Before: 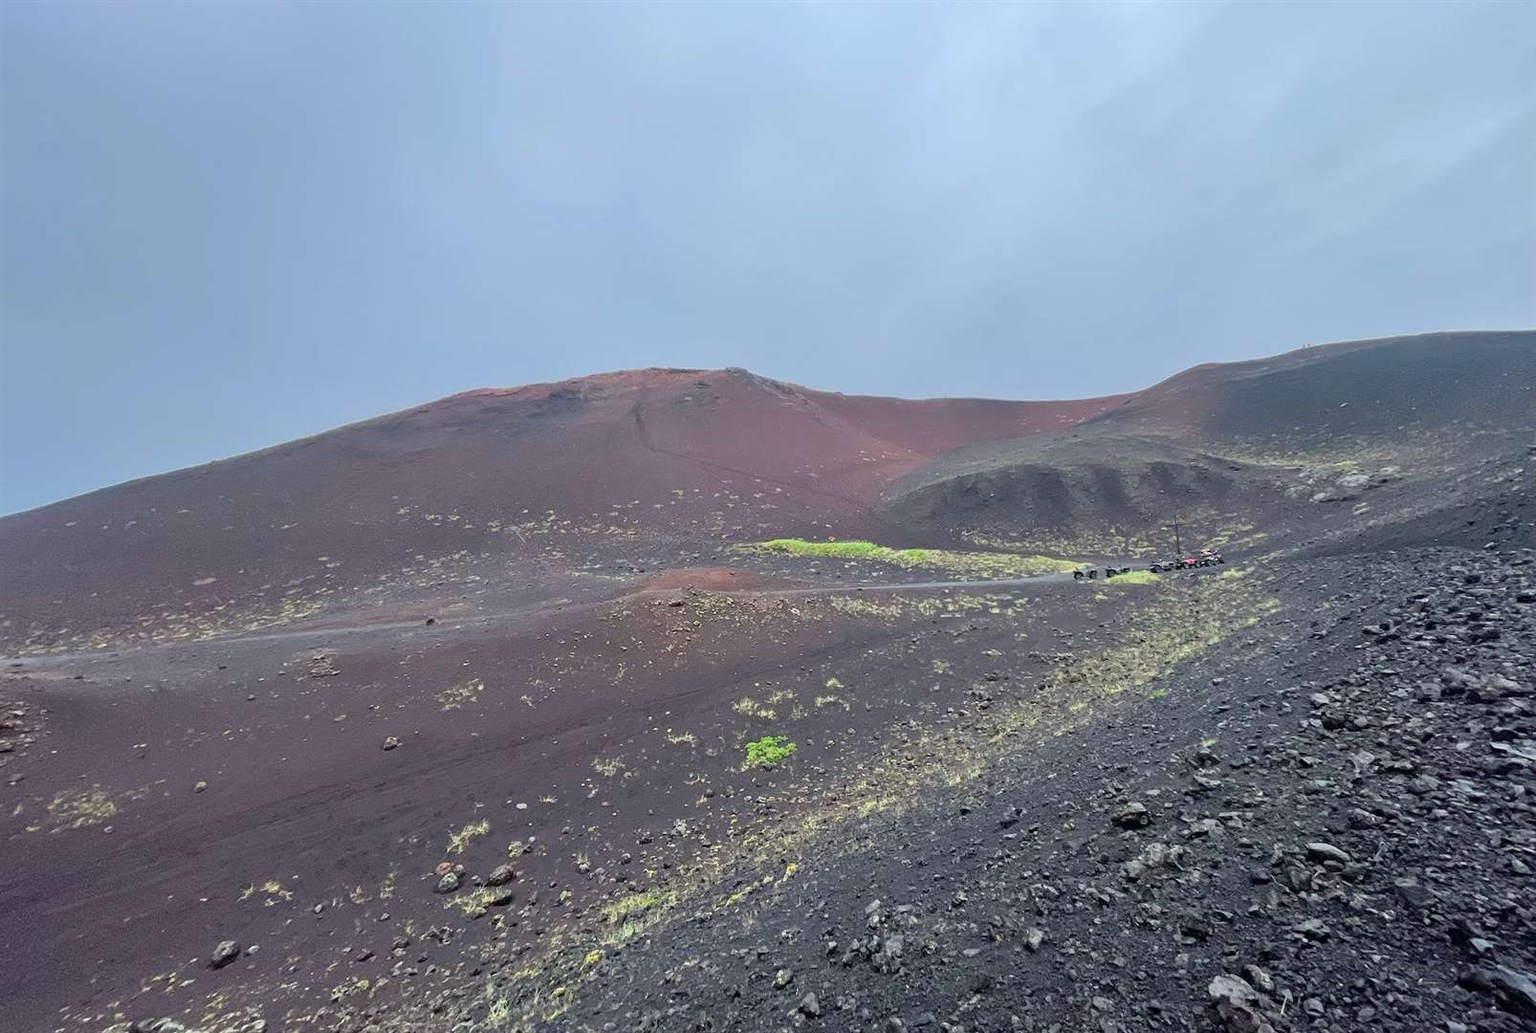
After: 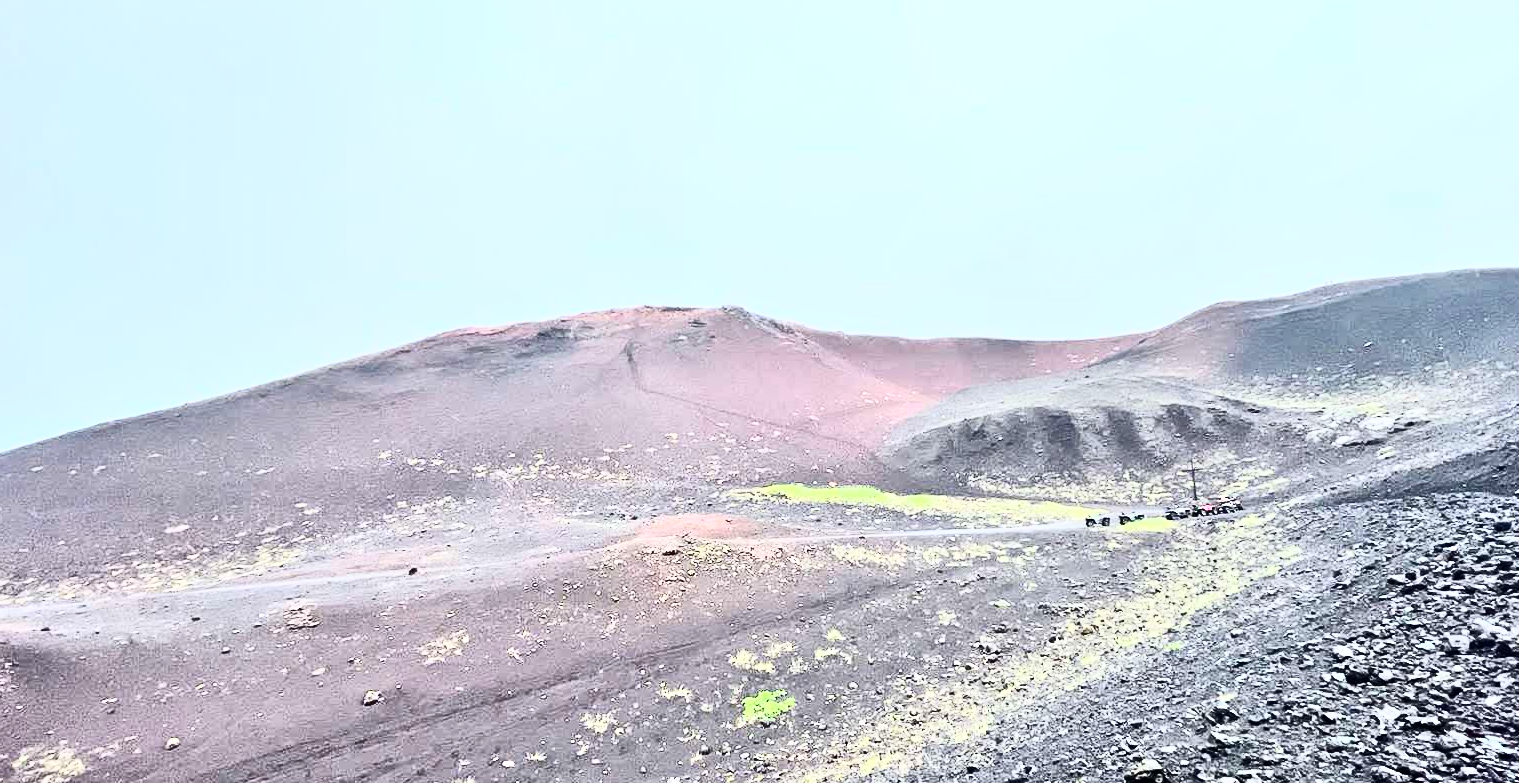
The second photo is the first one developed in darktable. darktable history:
contrast brightness saturation: contrast 0.912, brightness 0.198
crop: left 2.355%, top 7.345%, right 3.021%, bottom 20.129%
tone equalizer: -7 EV 0.159 EV, -6 EV 0.58 EV, -5 EV 1.15 EV, -4 EV 1.37 EV, -3 EV 1.14 EV, -2 EV 0.6 EV, -1 EV 0.148 EV, mask exposure compensation -0.49 EV
